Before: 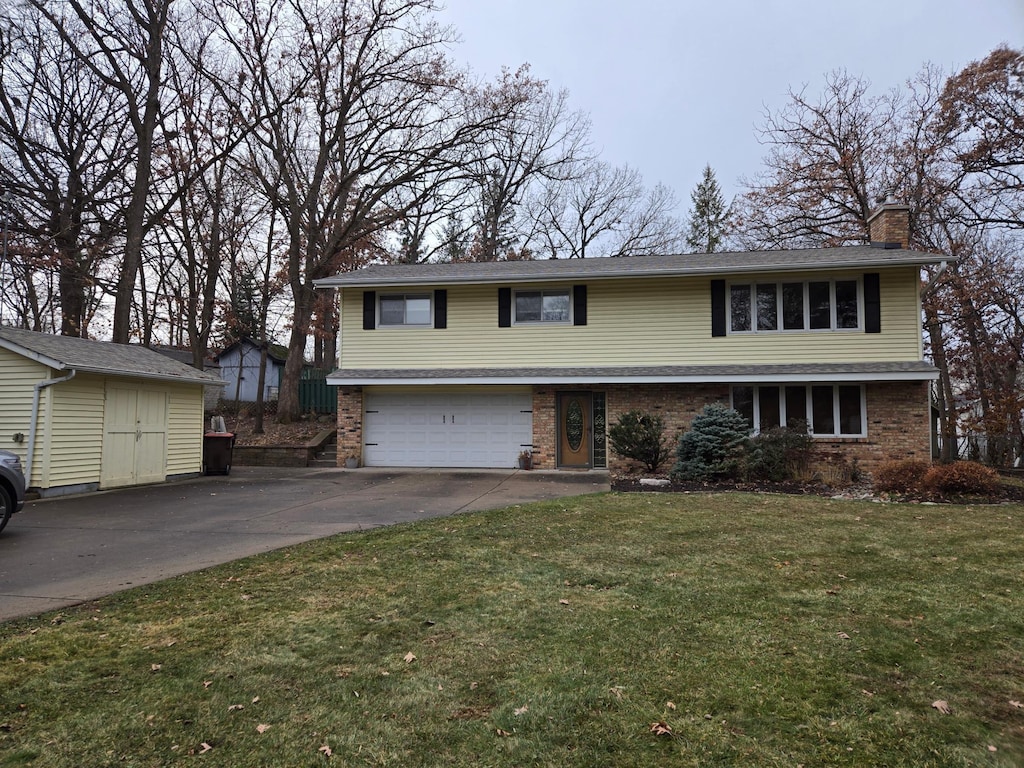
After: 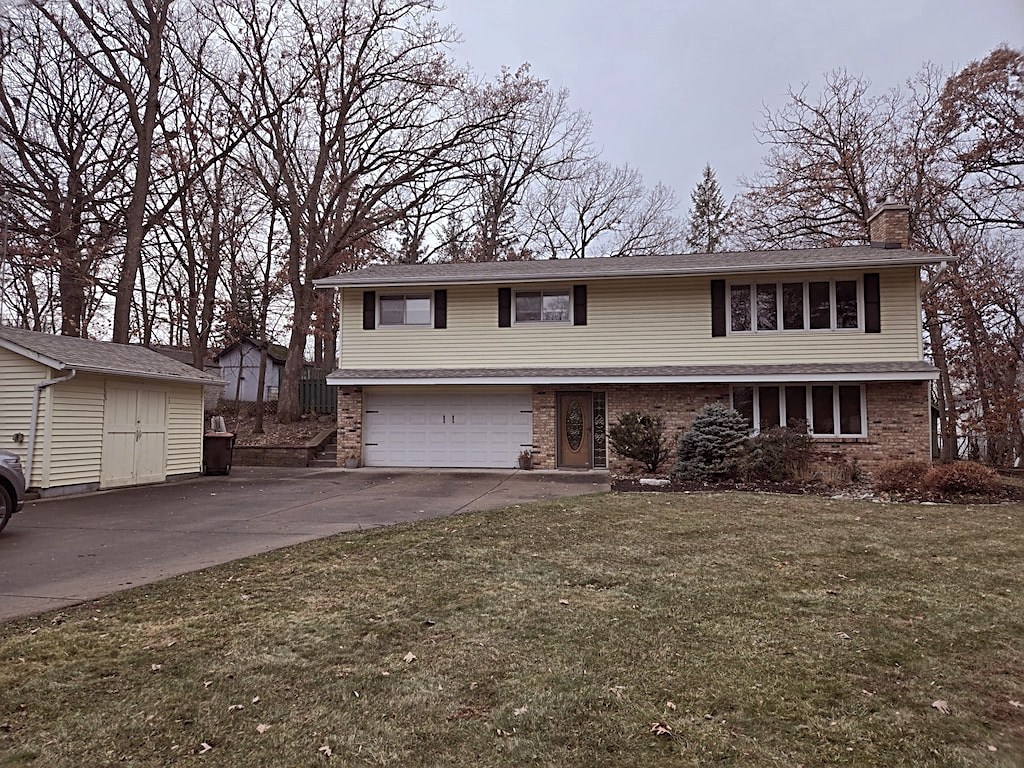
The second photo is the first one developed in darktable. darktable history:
contrast brightness saturation: contrast 0.1, saturation -0.36
sharpen: on, module defaults
shadows and highlights: on, module defaults
rgb levels: mode RGB, independent channels, levels [[0, 0.474, 1], [0, 0.5, 1], [0, 0.5, 1]]
white balance: red 0.986, blue 1.01
